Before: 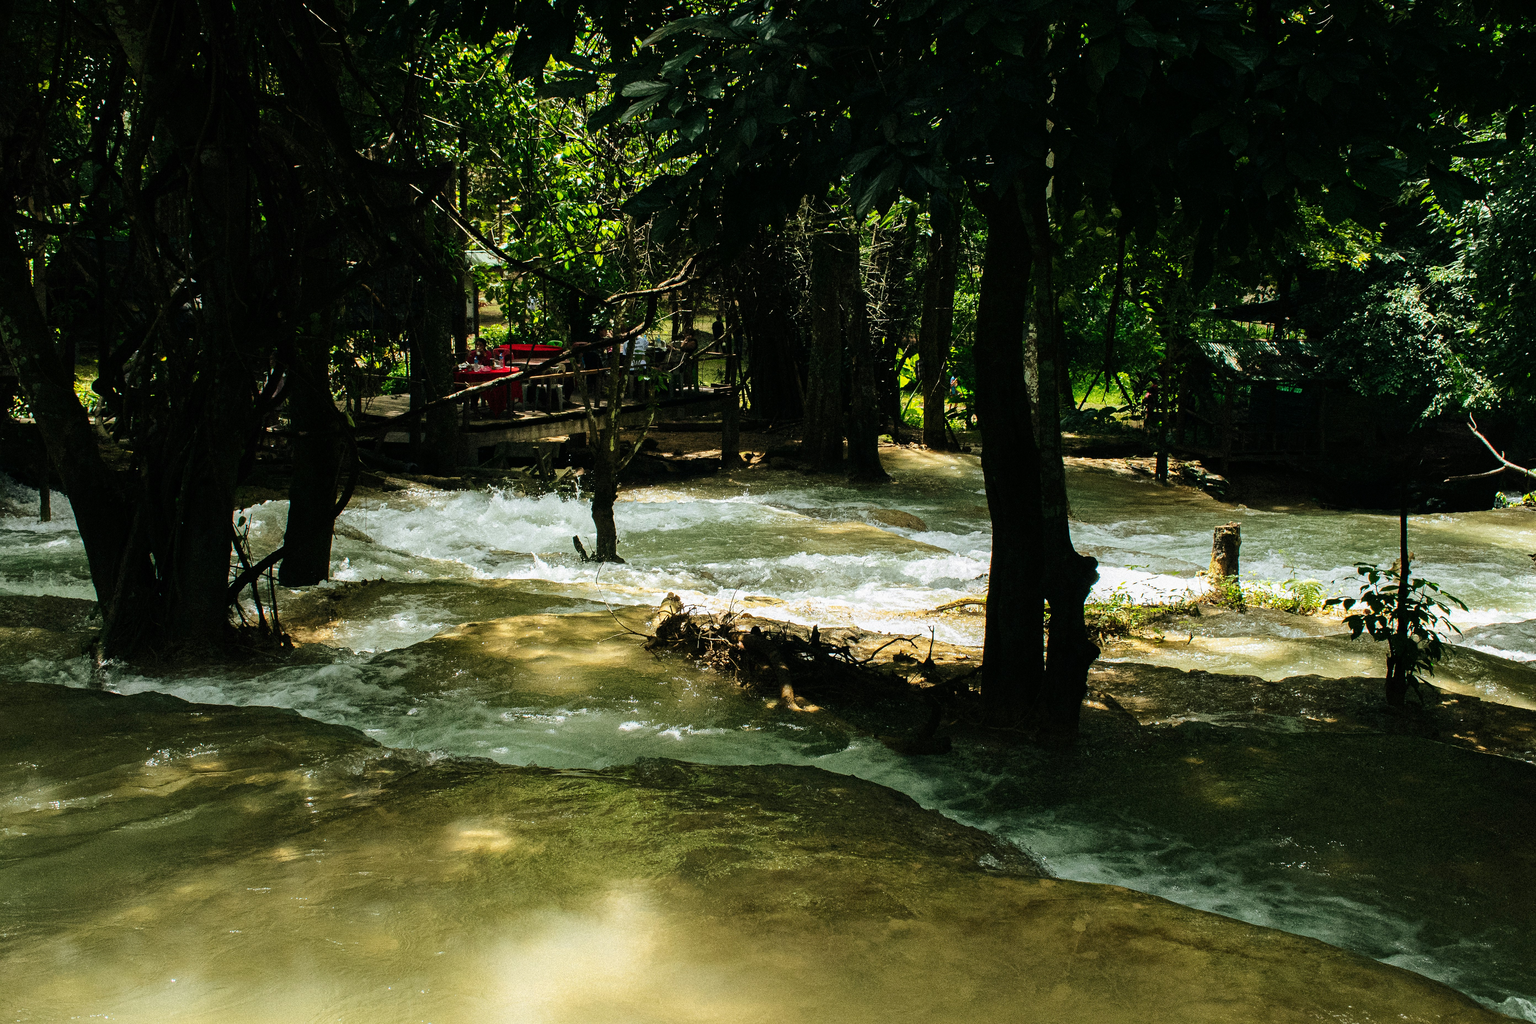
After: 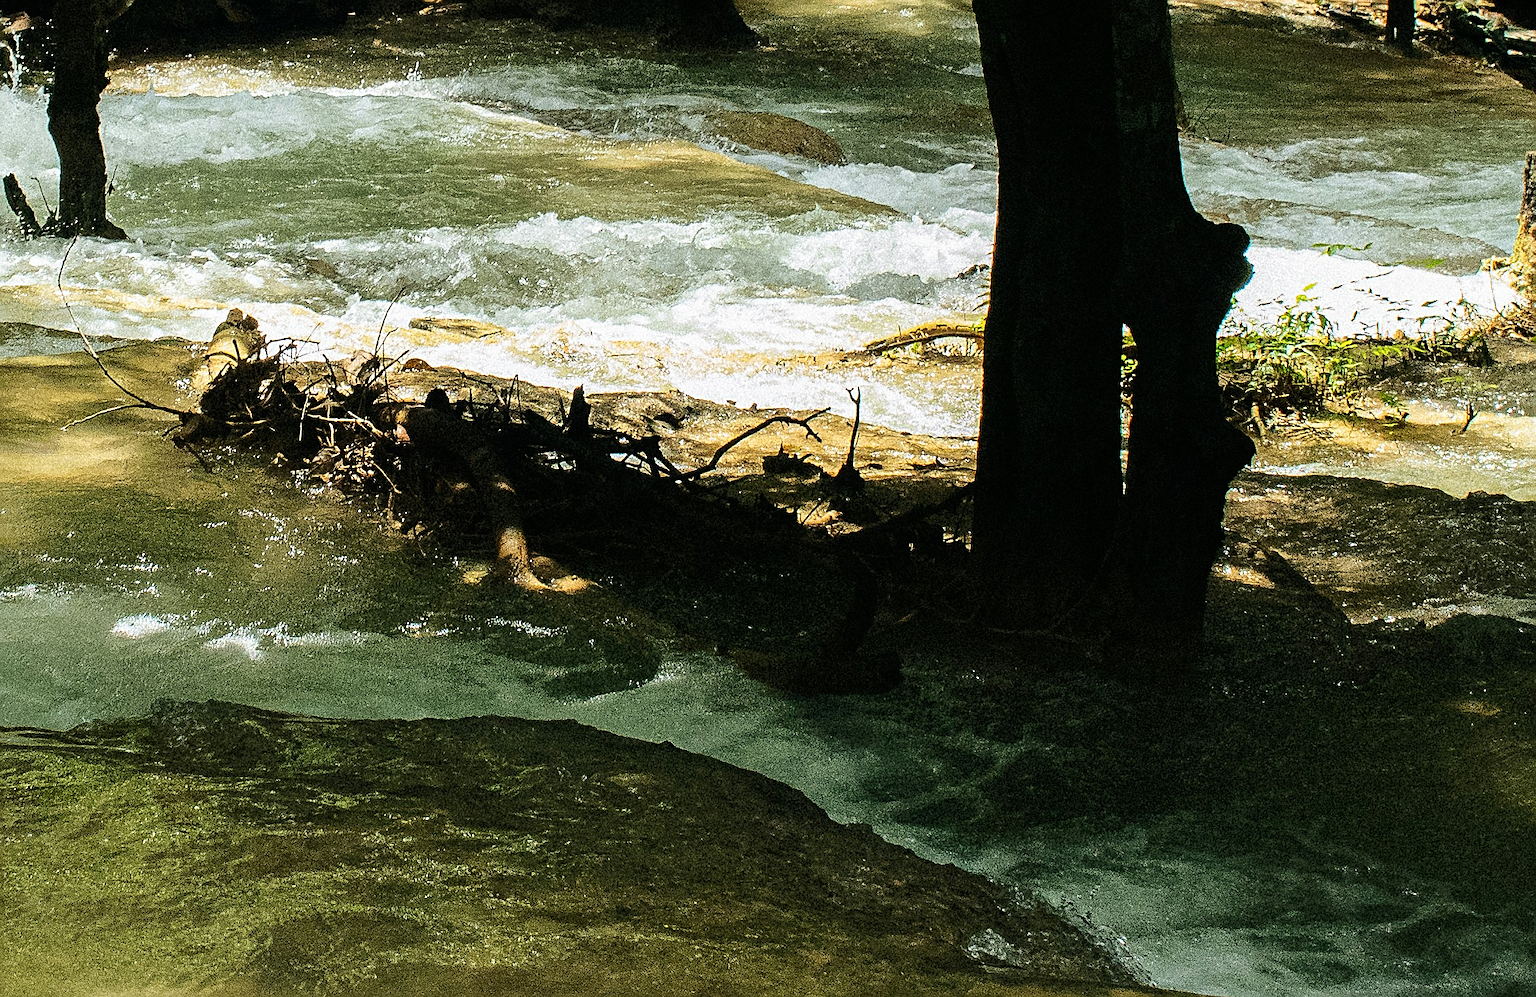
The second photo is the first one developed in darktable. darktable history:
sharpen: on, module defaults
crop: left 37.221%, top 45.169%, right 20.63%, bottom 13.777%
